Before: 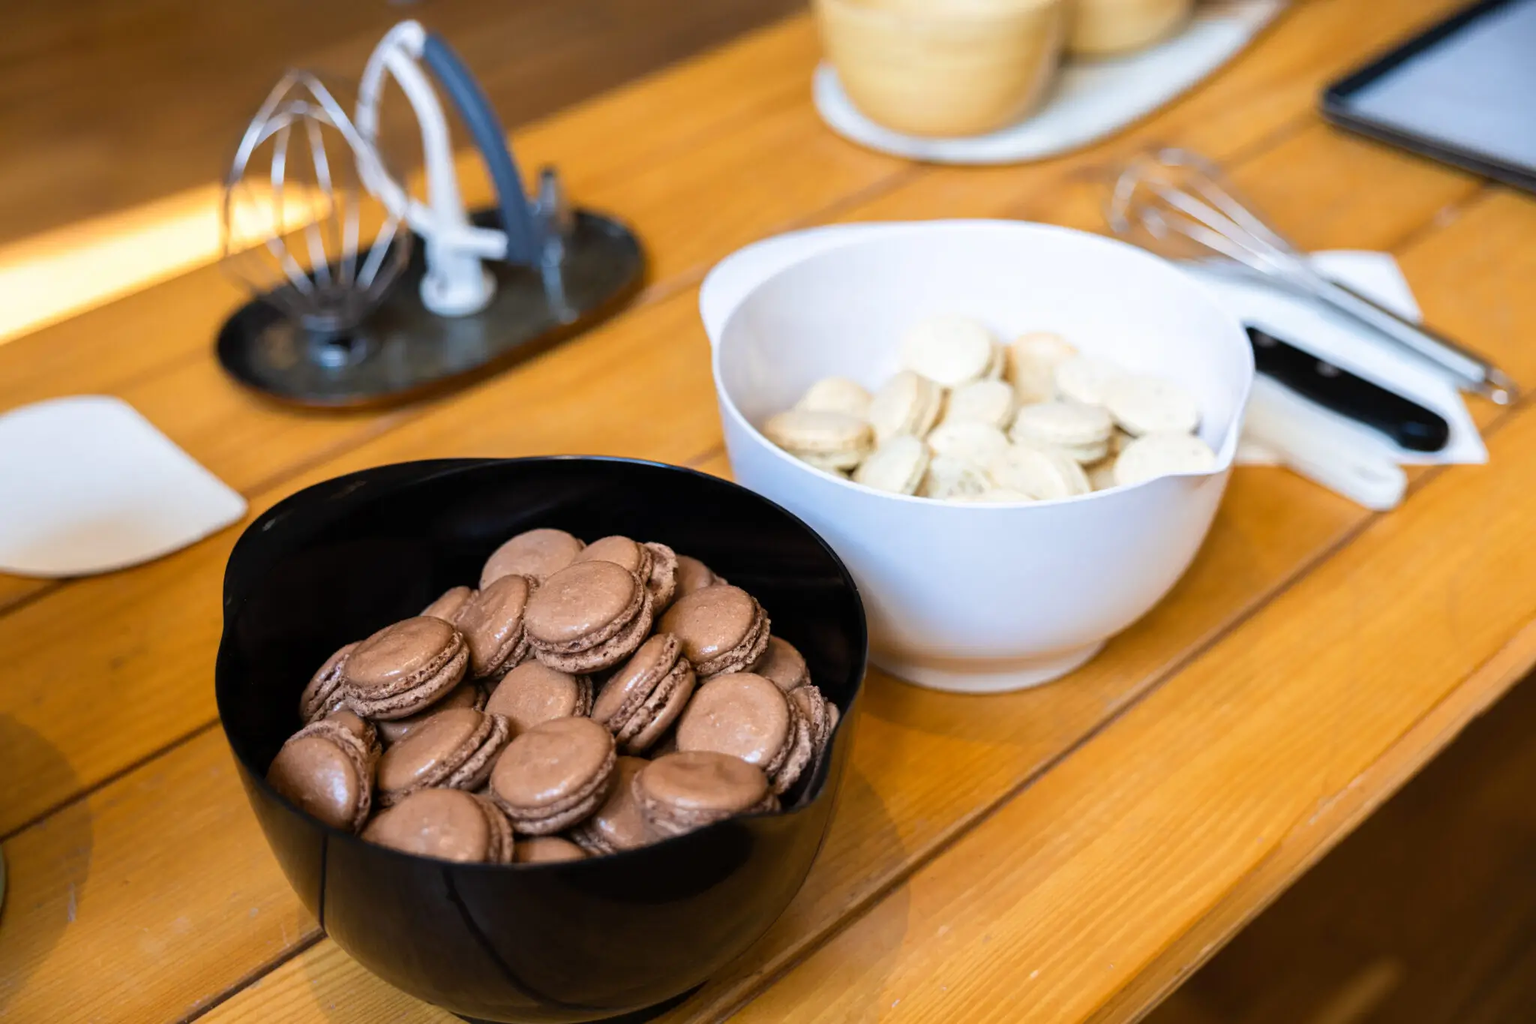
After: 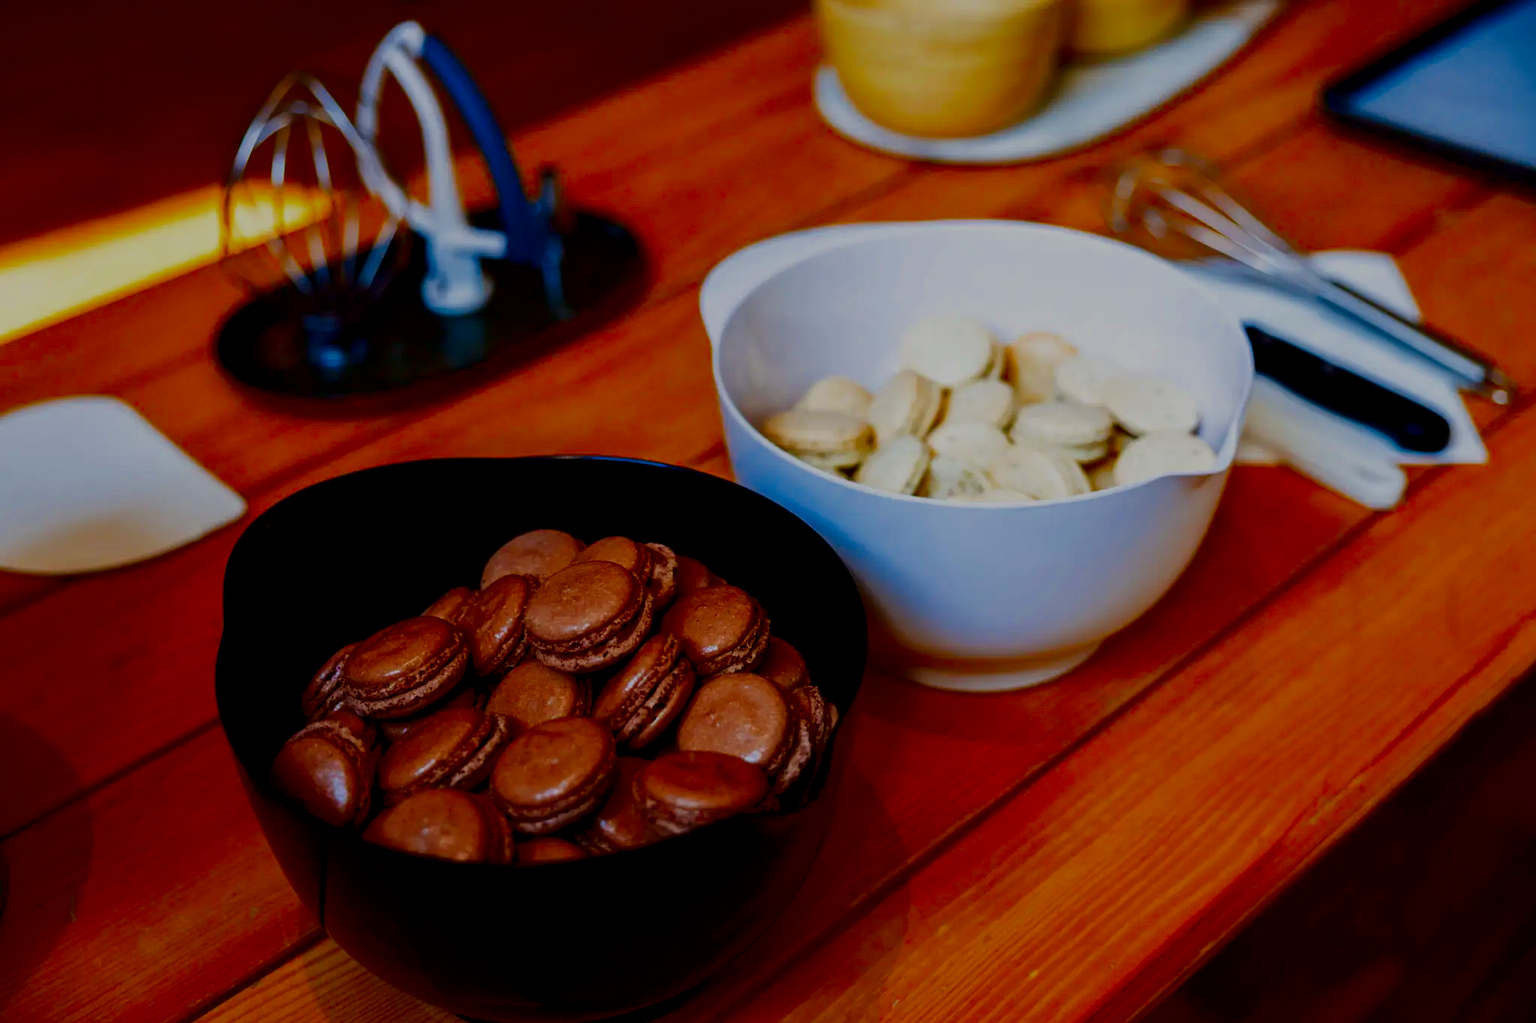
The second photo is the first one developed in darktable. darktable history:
contrast brightness saturation: brightness -0.98, saturation 0.998
filmic rgb: black relative exposure -5.11 EV, white relative exposure 3.96 EV, hardness 2.9, contrast 1.3
